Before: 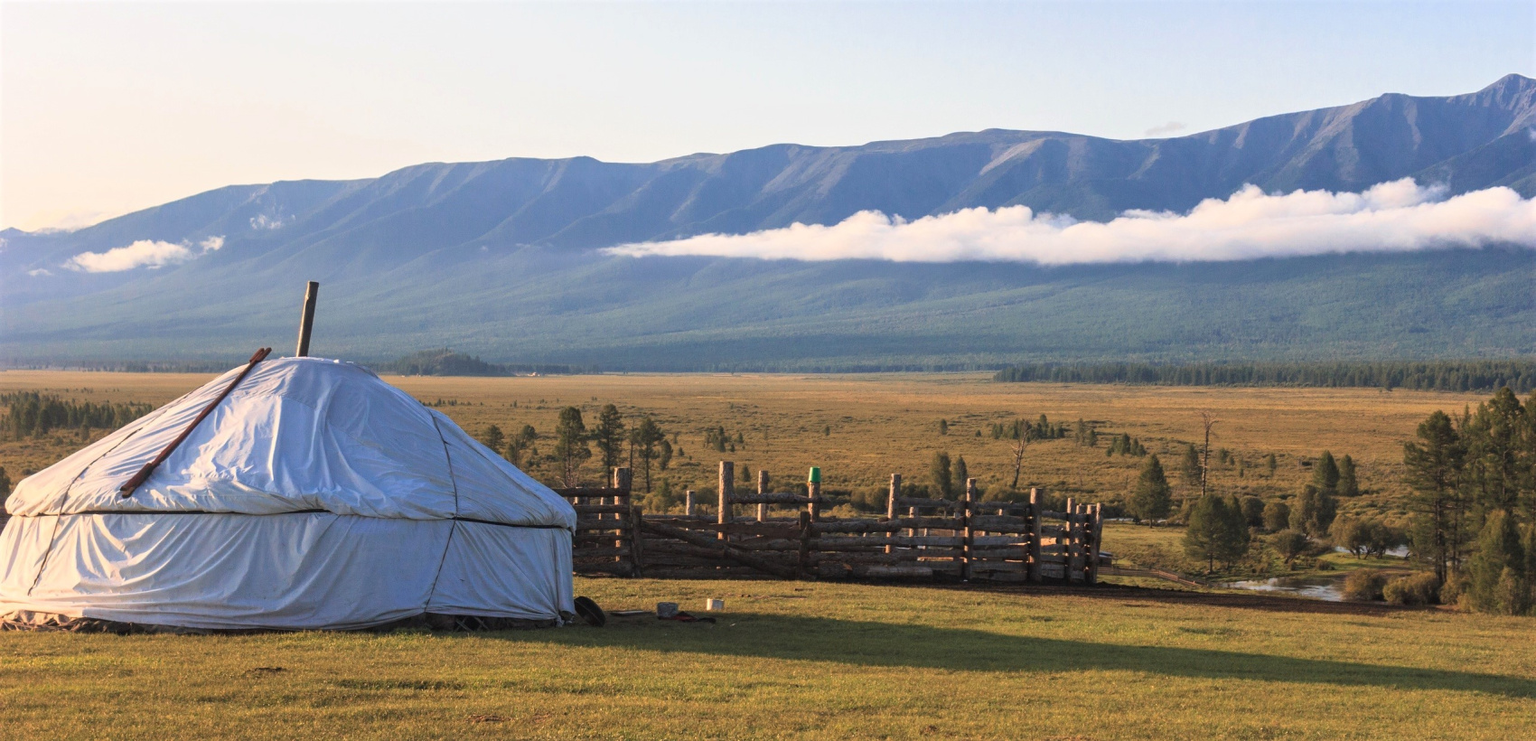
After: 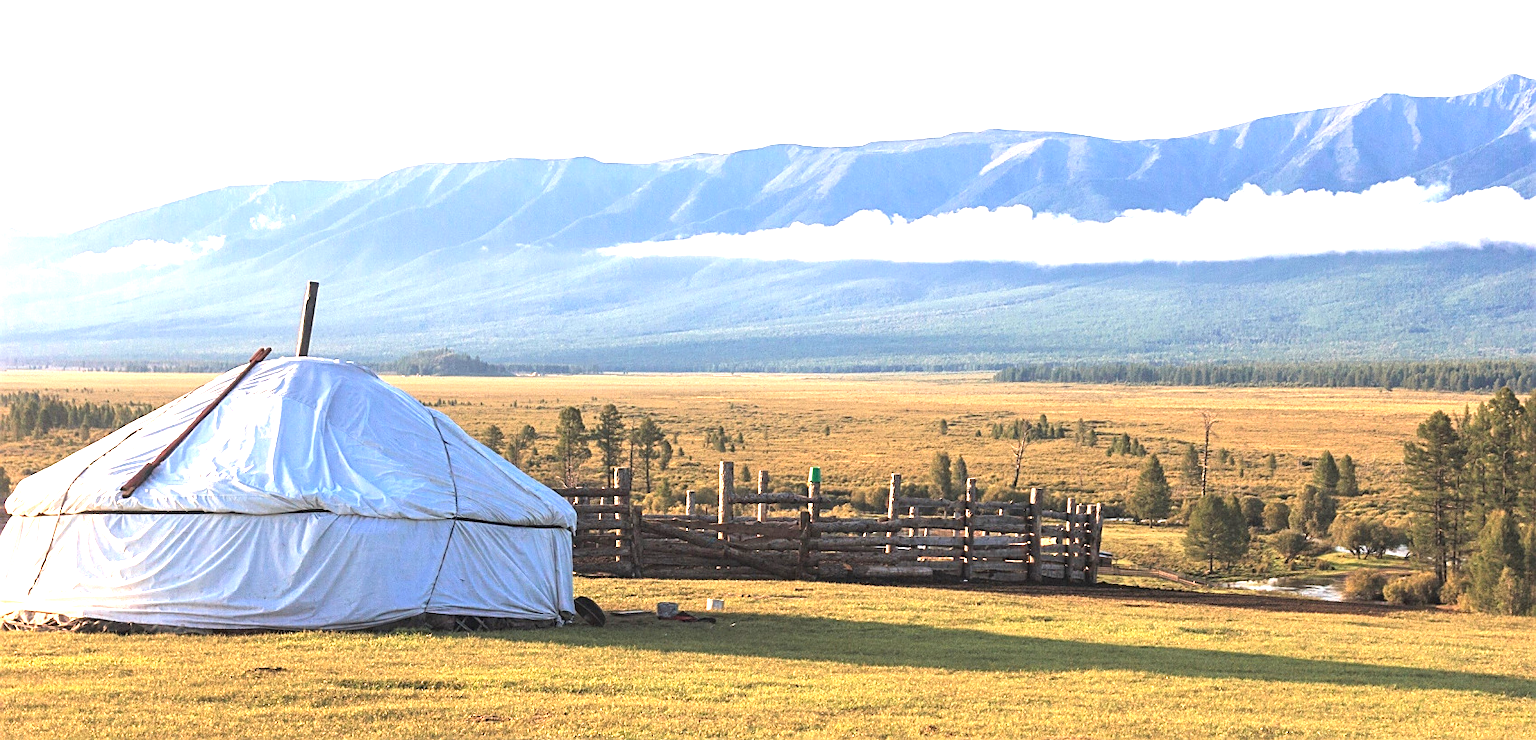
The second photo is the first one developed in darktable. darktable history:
sharpen: on, module defaults
exposure: black level correction 0, exposure 1.474 EV, compensate highlight preservation false
